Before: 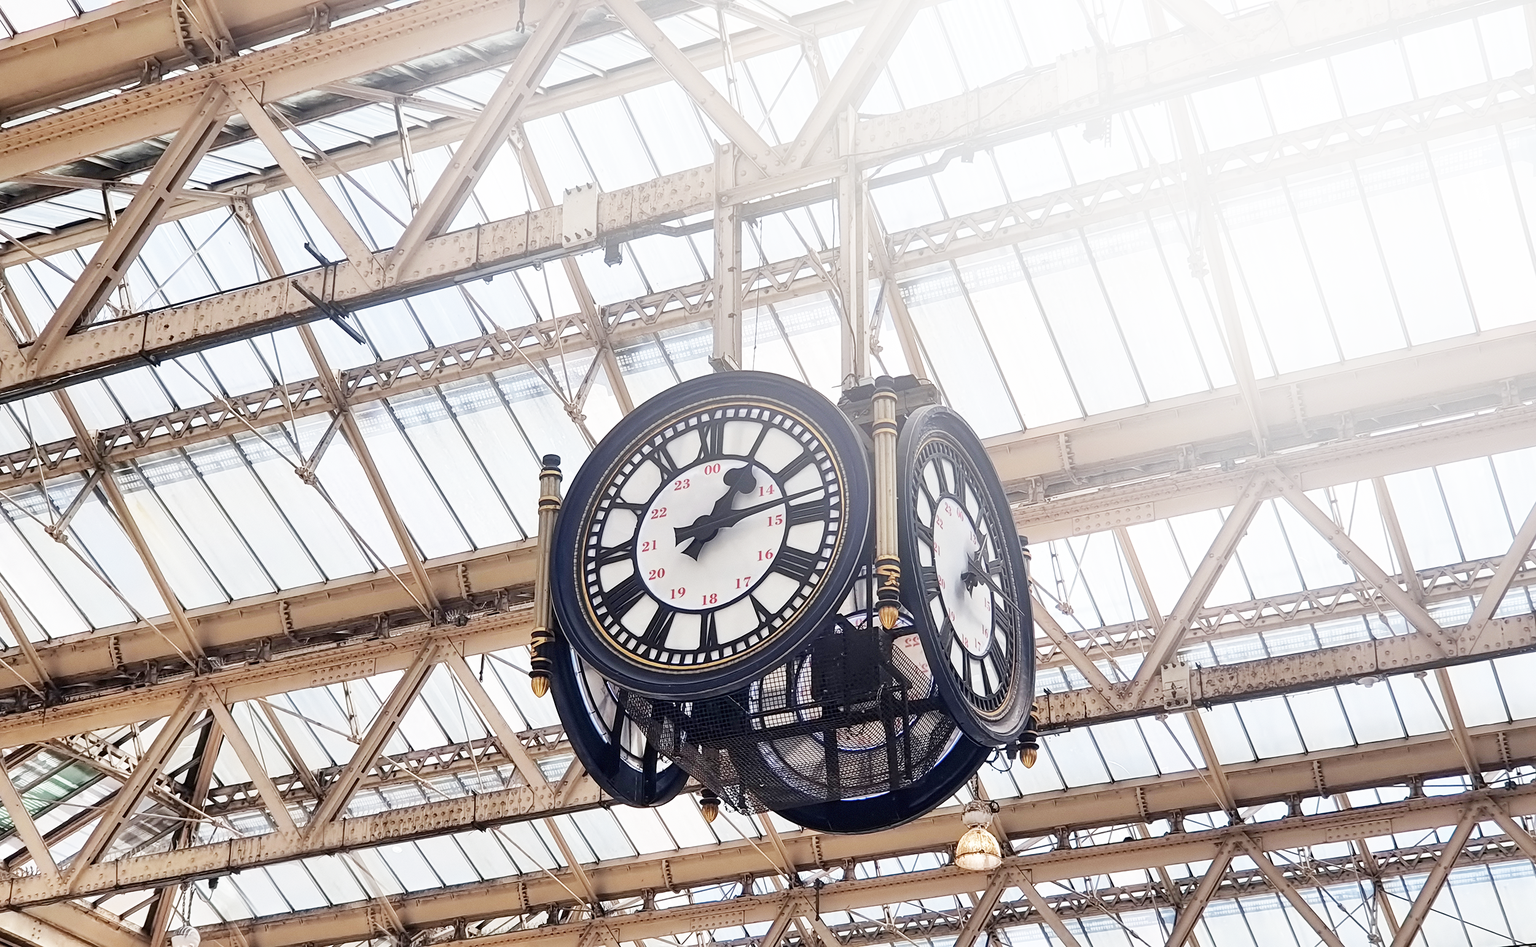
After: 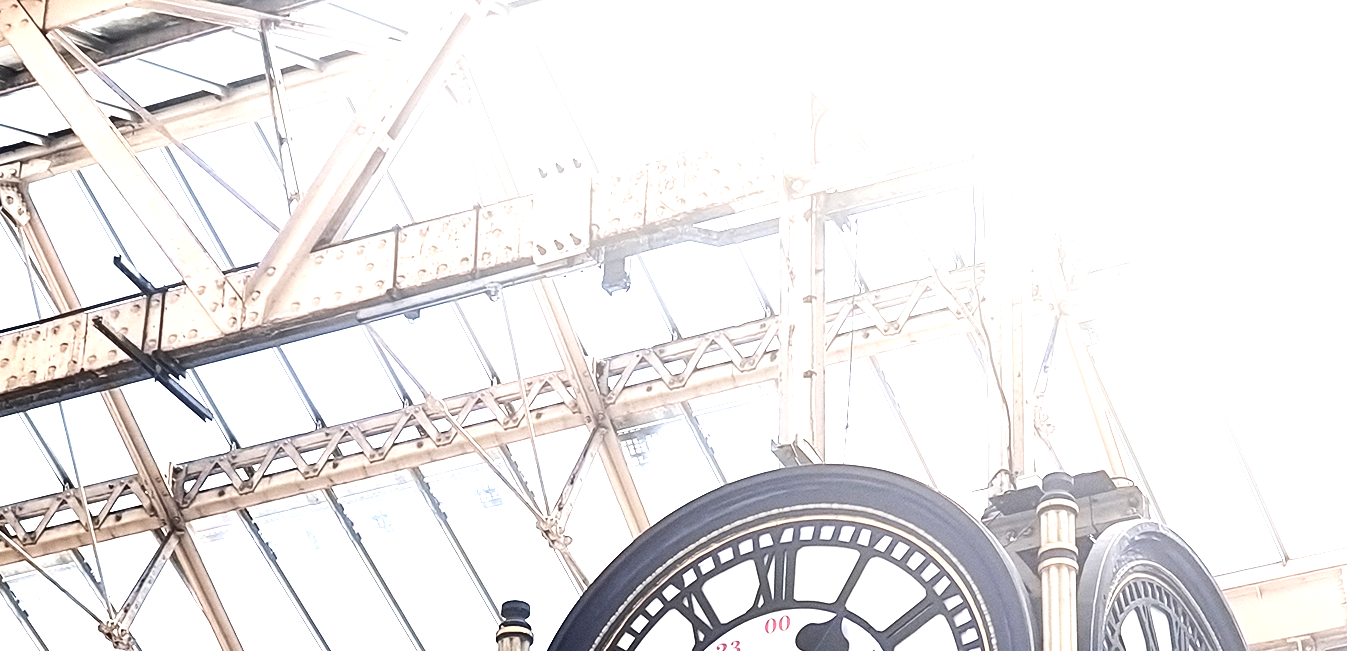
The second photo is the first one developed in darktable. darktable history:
crop: left 15.306%, top 9.065%, right 30.789%, bottom 48.638%
tone equalizer: -8 EV -1.08 EV, -7 EV -1.01 EV, -6 EV -0.867 EV, -5 EV -0.578 EV, -3 EV 0.578 EV, -2 EV 0.867 EV, -1 EV 1.01 EV, +0 EV 1.08 EV, edges refinement/feathering 500, mask exposure compensation -1.57 EV, preserve details no
